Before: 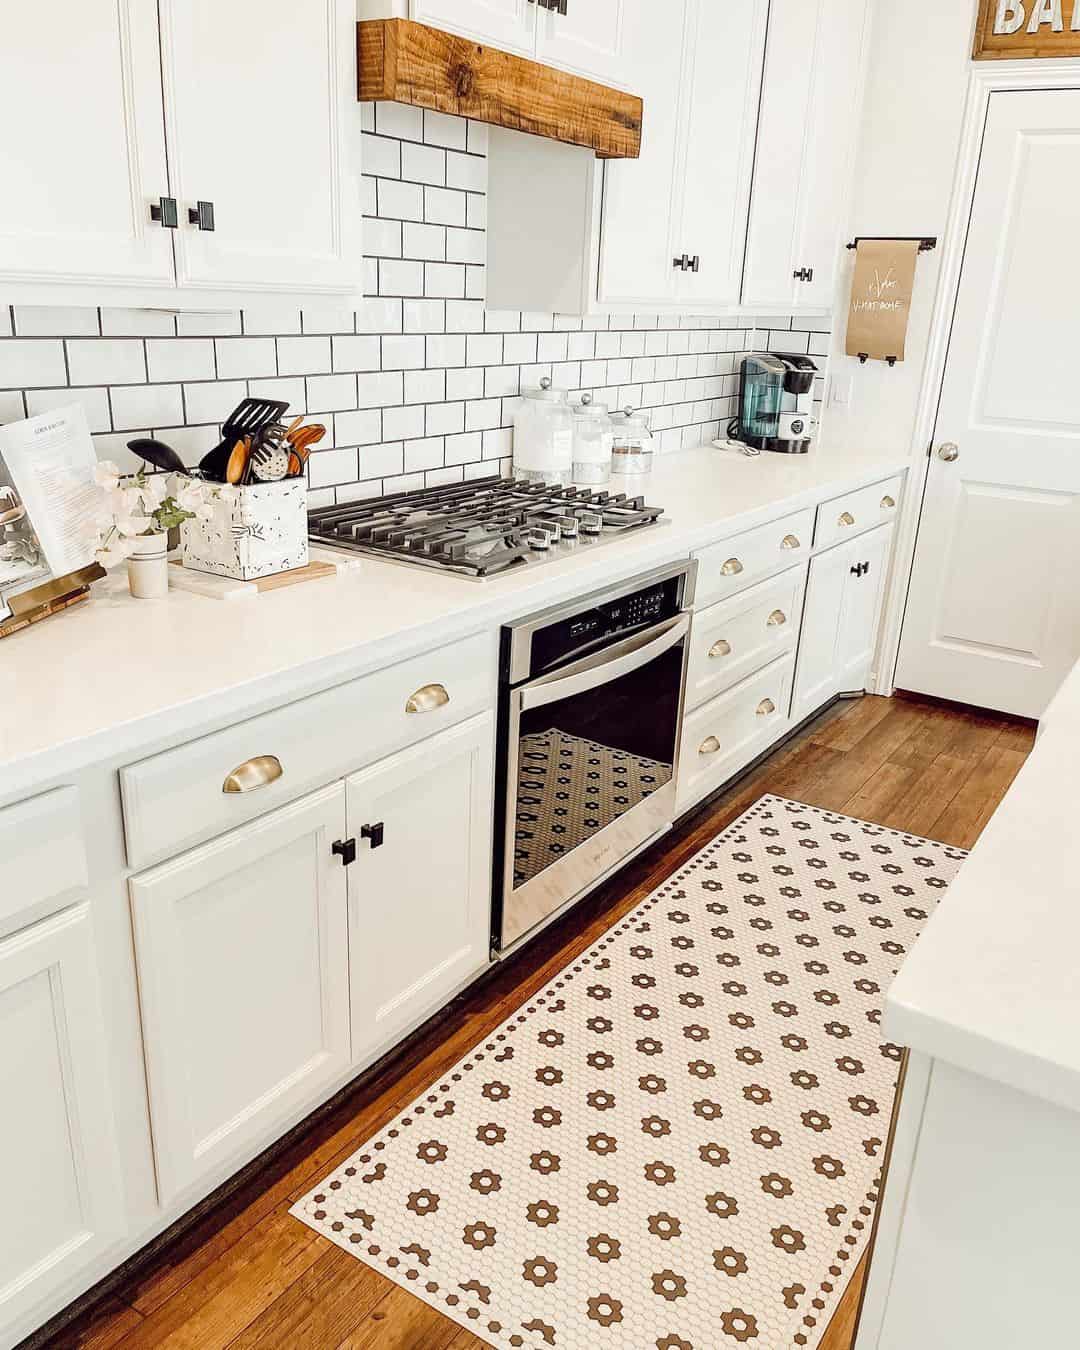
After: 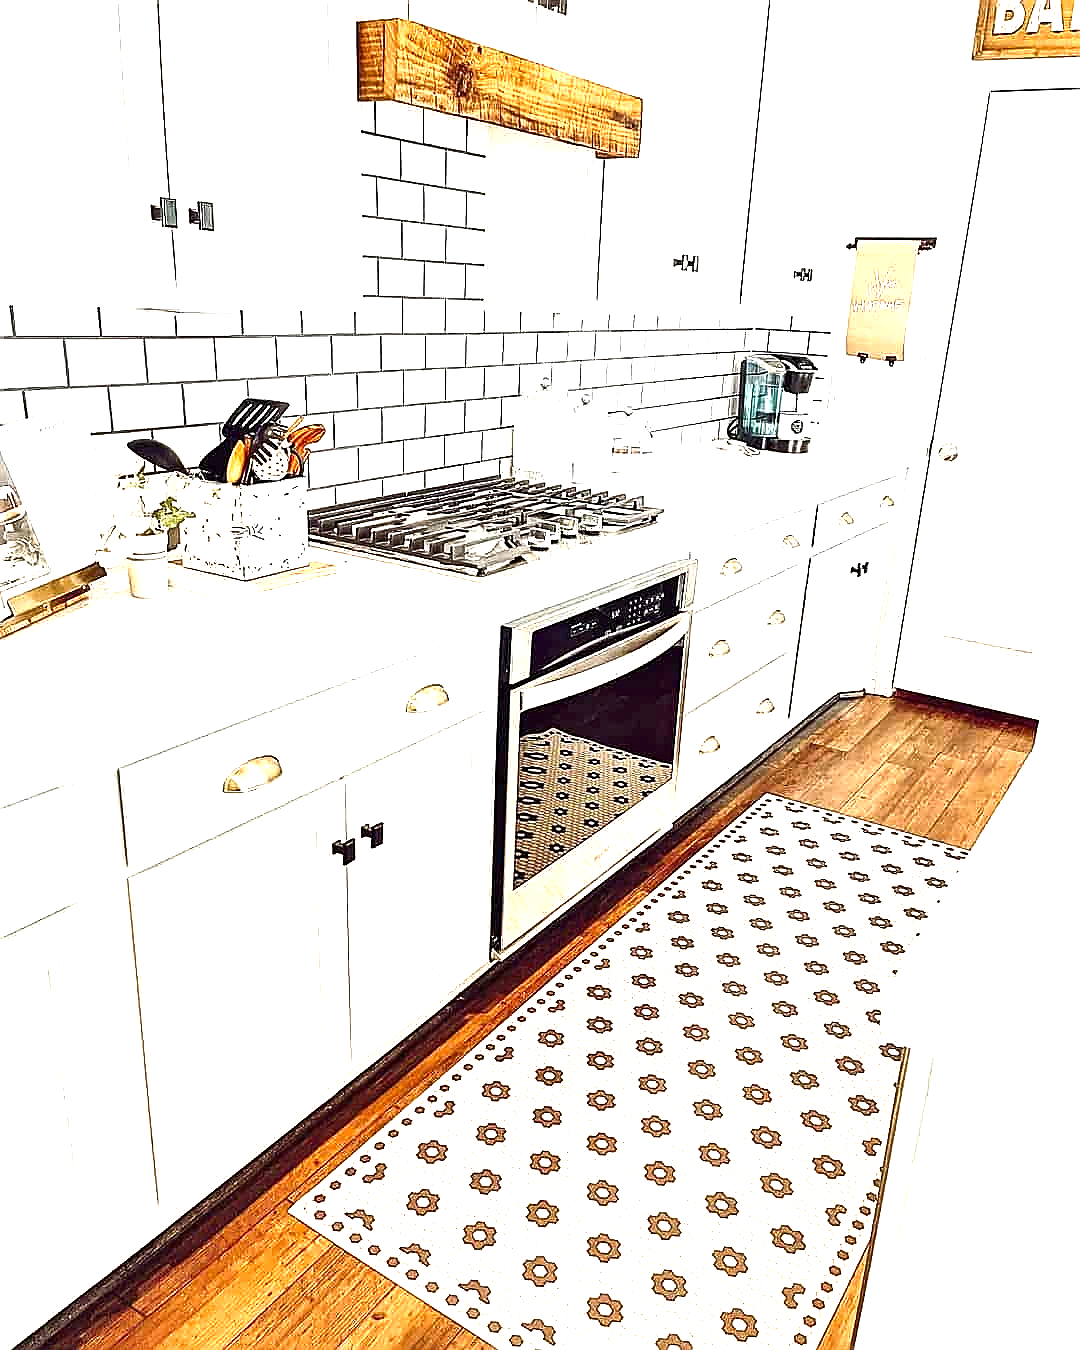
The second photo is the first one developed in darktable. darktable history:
exposure: black level correction 0, exposure 1.379 EV, compensate exposure bias true, compensate highlight preservation false
sharpen: radius 1.4, amount 1.25, threshold 0.7
shadows and highlights: shadows 20.55, highlights -20.99, soften with gaussian
